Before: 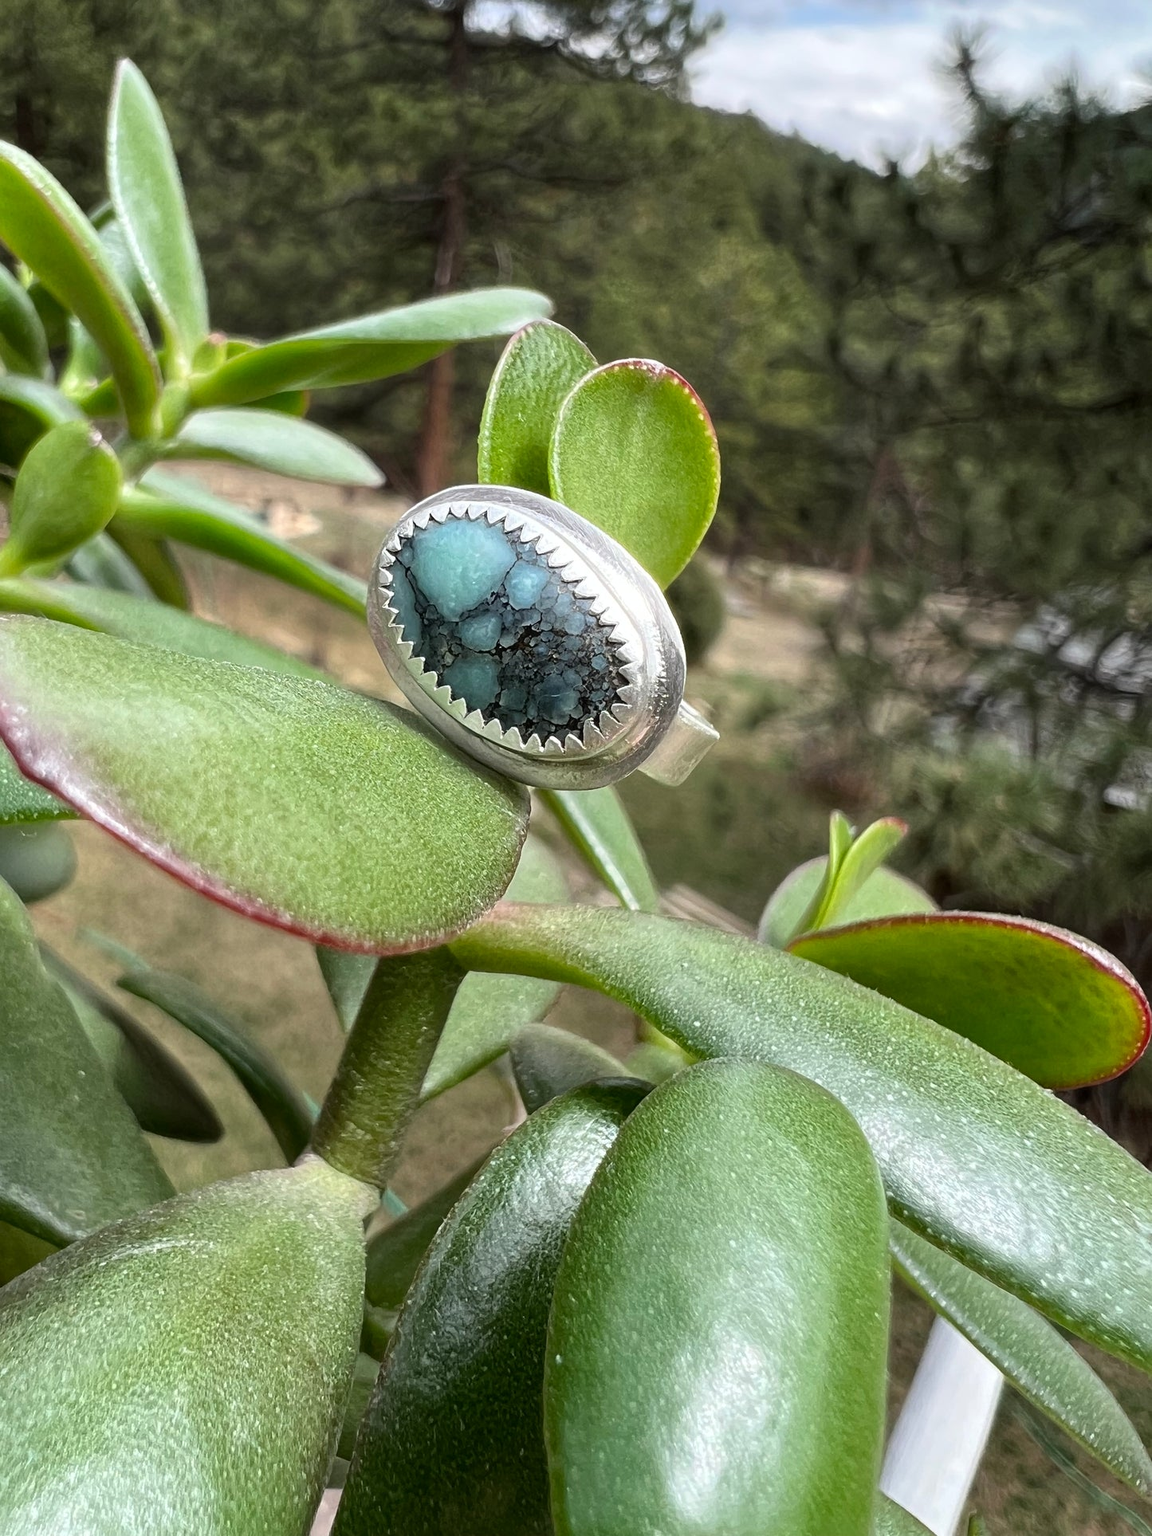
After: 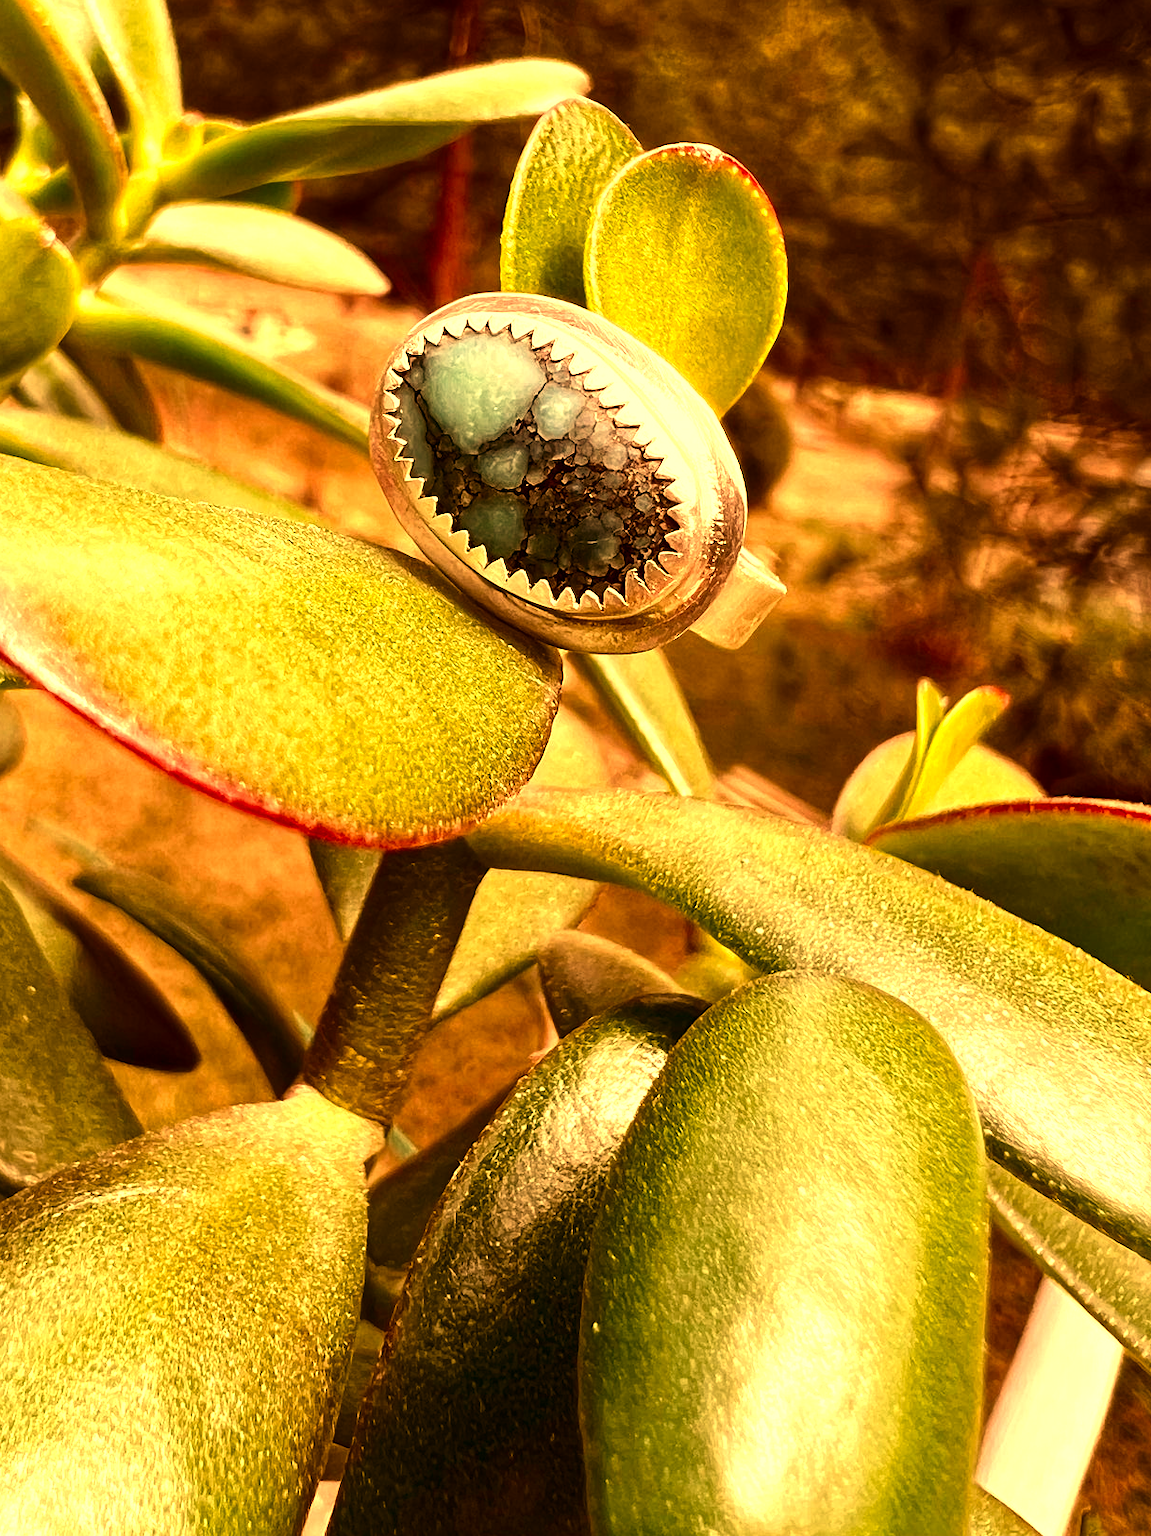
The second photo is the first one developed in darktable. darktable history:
contrast brightness saturation: contrast 0.13, brightness -0.24, saturation 0.14
white balance: red 1.467, blue 0.684
rgb levels: mode RGB, independent channels, levels [[0, 0.5, 1], [0, 0.521, 1], [0, 0.536, 1]]
crop and rotate: left 4.842%, top 15.51%, right 10.668%
exposure: black level correction -0.002, exposure 0.54 EV, compensate highlight preservation false
